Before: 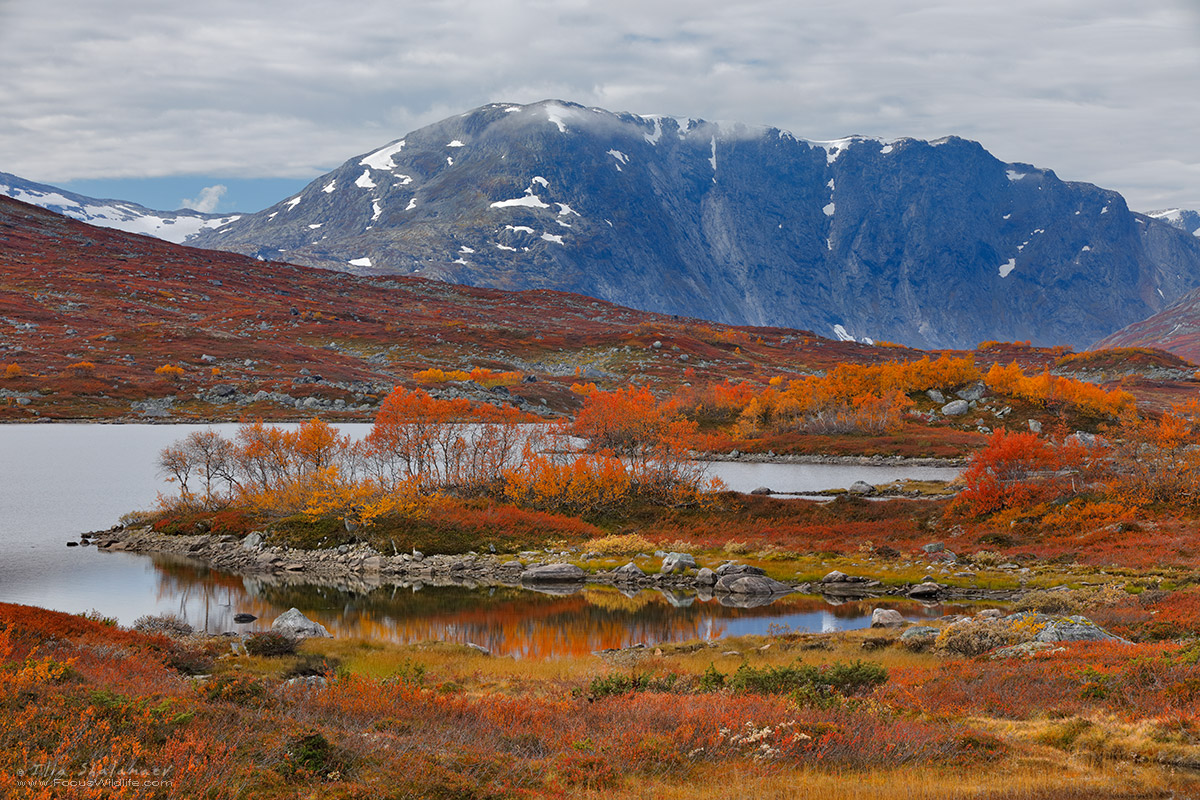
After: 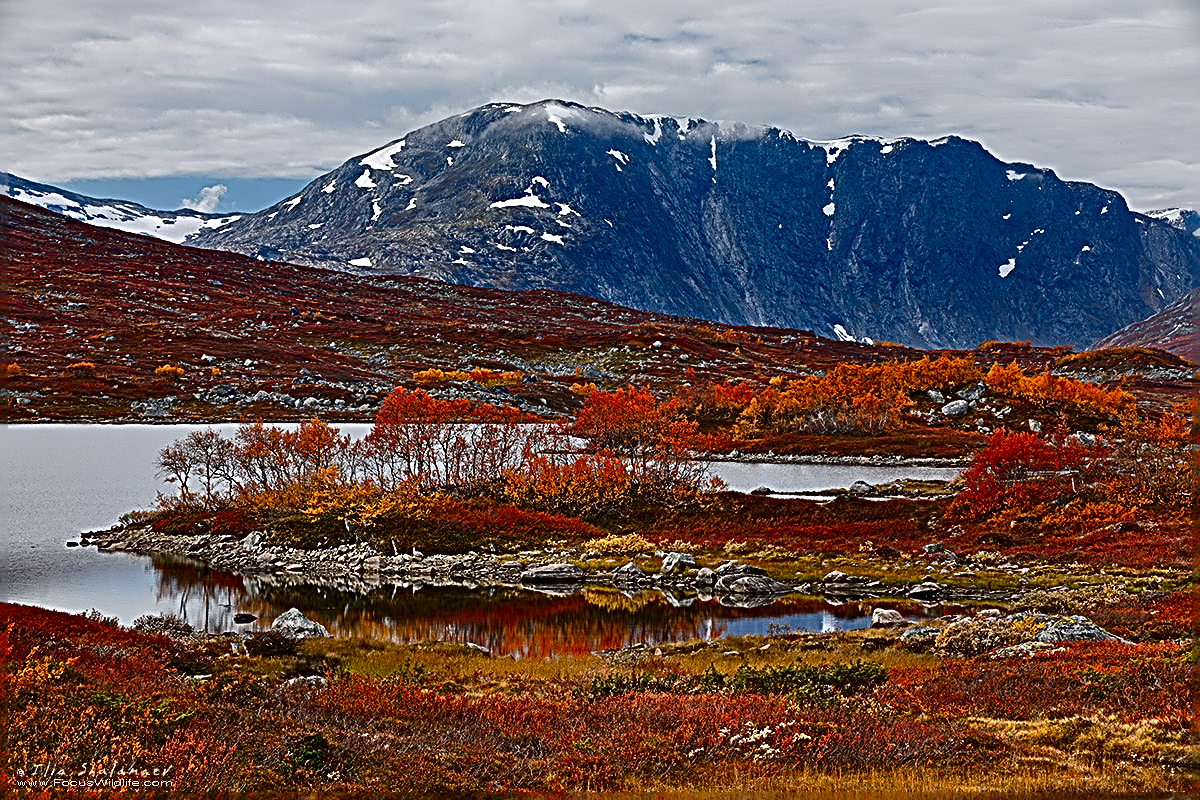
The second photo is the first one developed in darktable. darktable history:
contrast brightness saturation: contrast 0.192, brightness -0.223, saturation 0.11
sharpen: radius 3.189, amount 1.748
